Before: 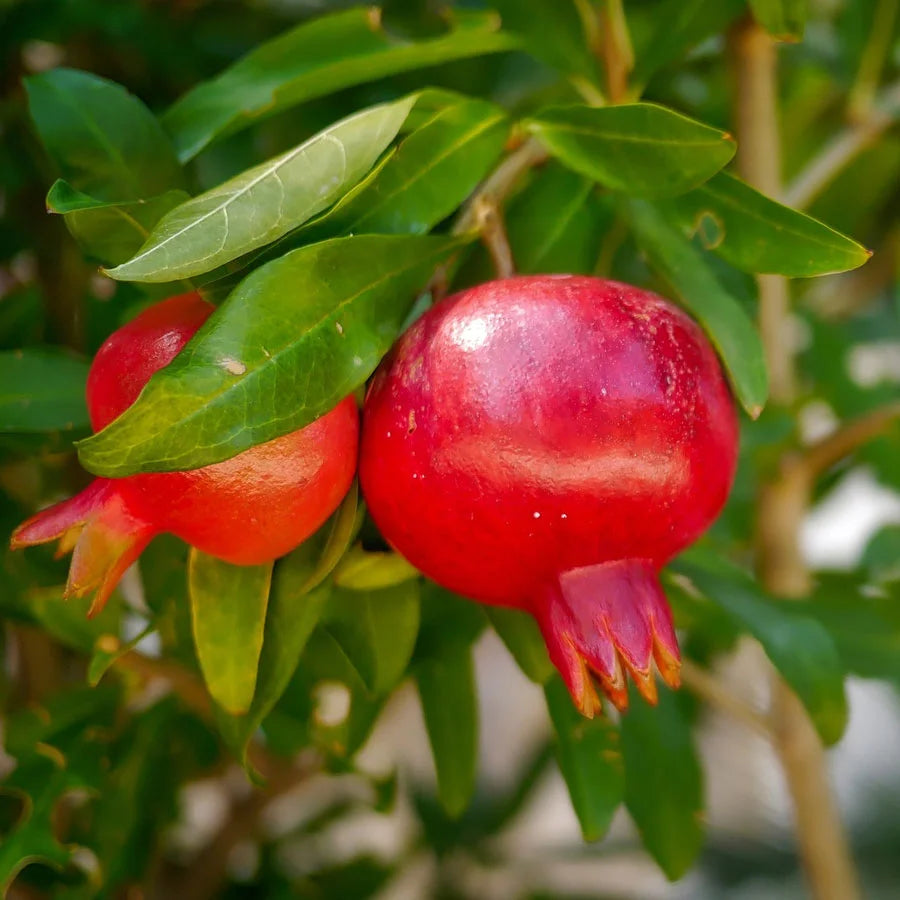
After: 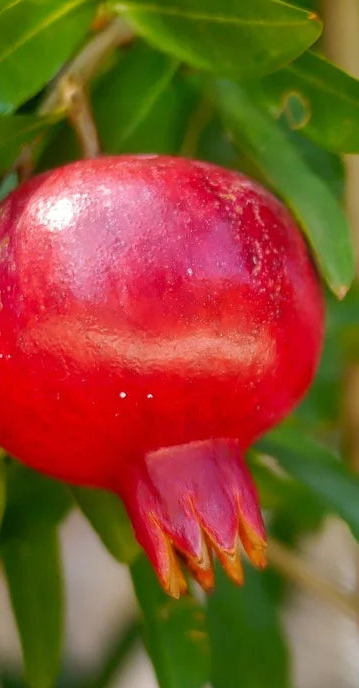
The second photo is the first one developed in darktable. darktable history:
crop: left 46.044%, top 13.385%, right 13.974%, bottom 10.06%
